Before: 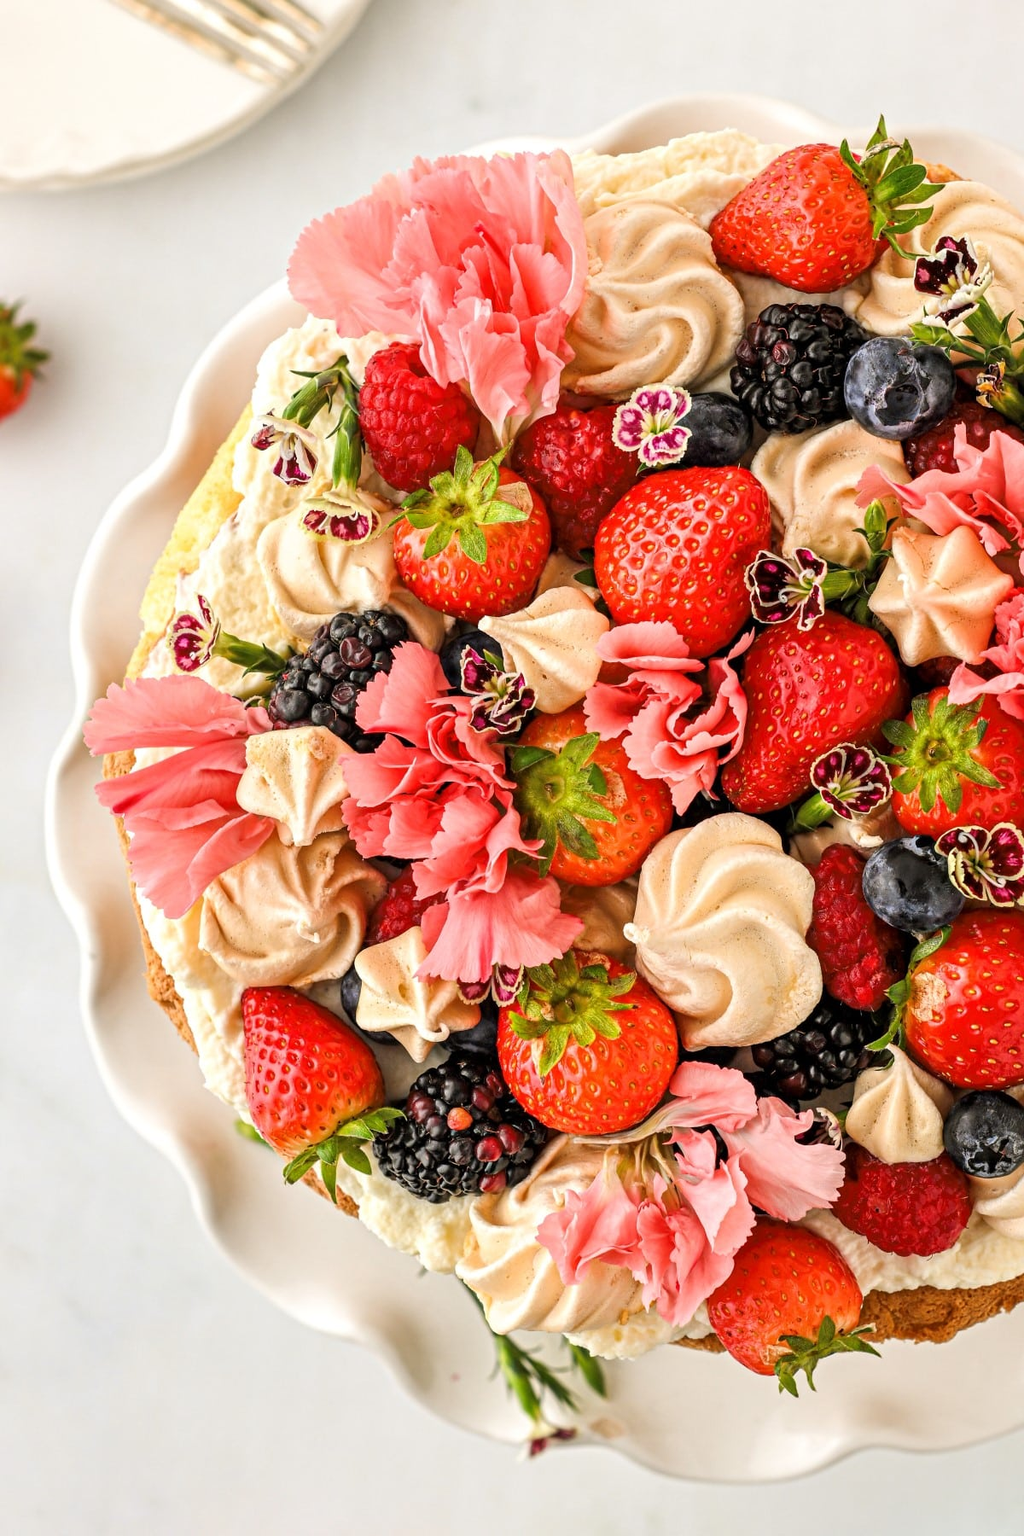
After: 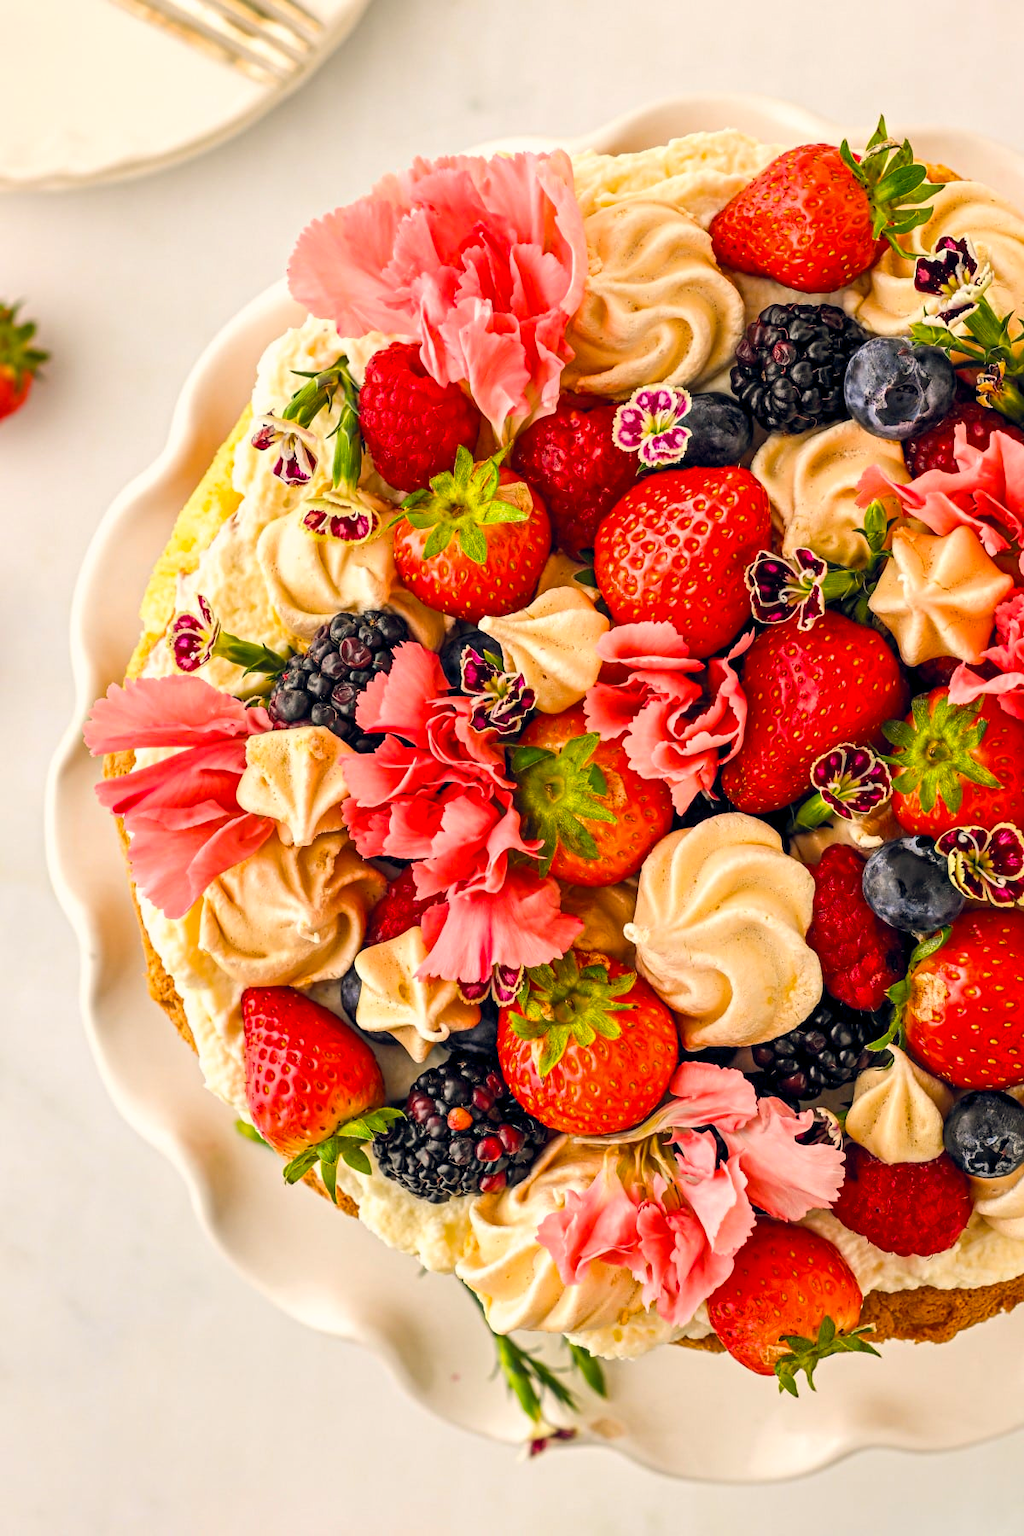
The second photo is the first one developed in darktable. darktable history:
color balance rgb: highlights gain › chroma 2.037%, highlights gain › hue 65.94°, global offset › chroma 0.068%, global offset › hue 253.38°, perceptual saturation grading › global saturation 36.772%
